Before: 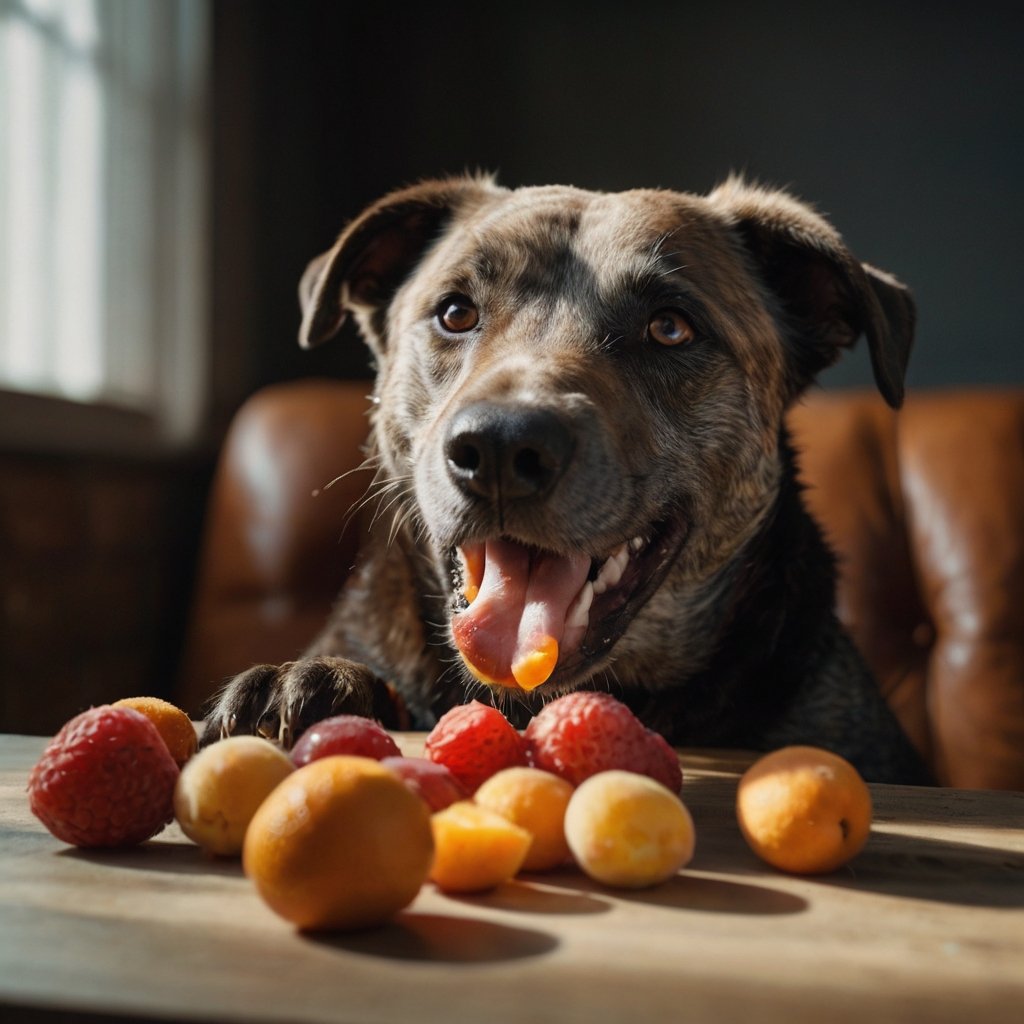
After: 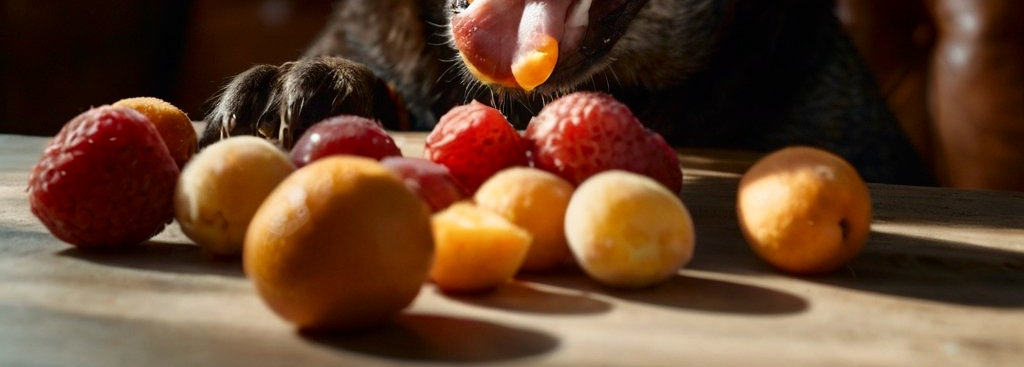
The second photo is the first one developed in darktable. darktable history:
shadows and highlights: shadows -60.94, white point adjustment -5.12, highlights 61.92, highlights color adjustment 39.17%
crop and rotate: top 58.602%, bottom 5.527%
